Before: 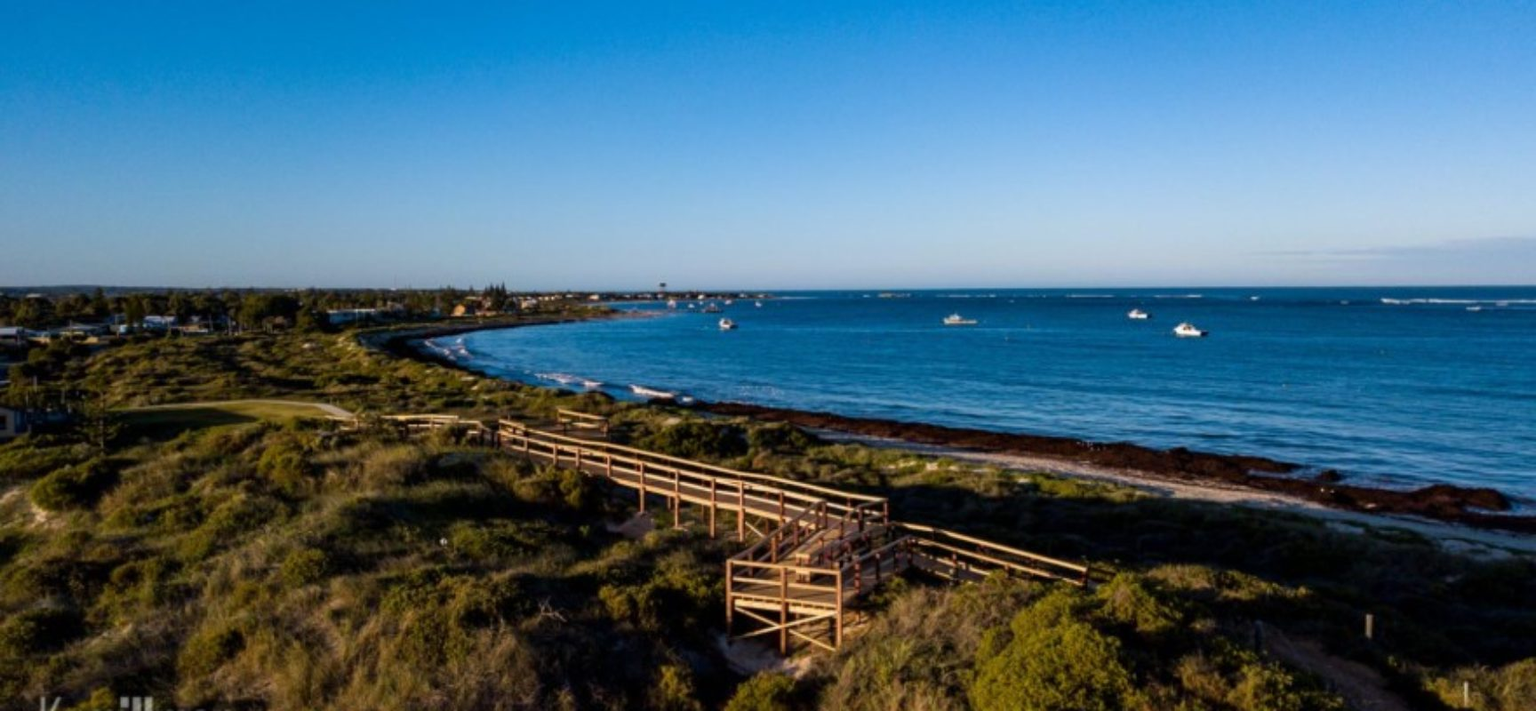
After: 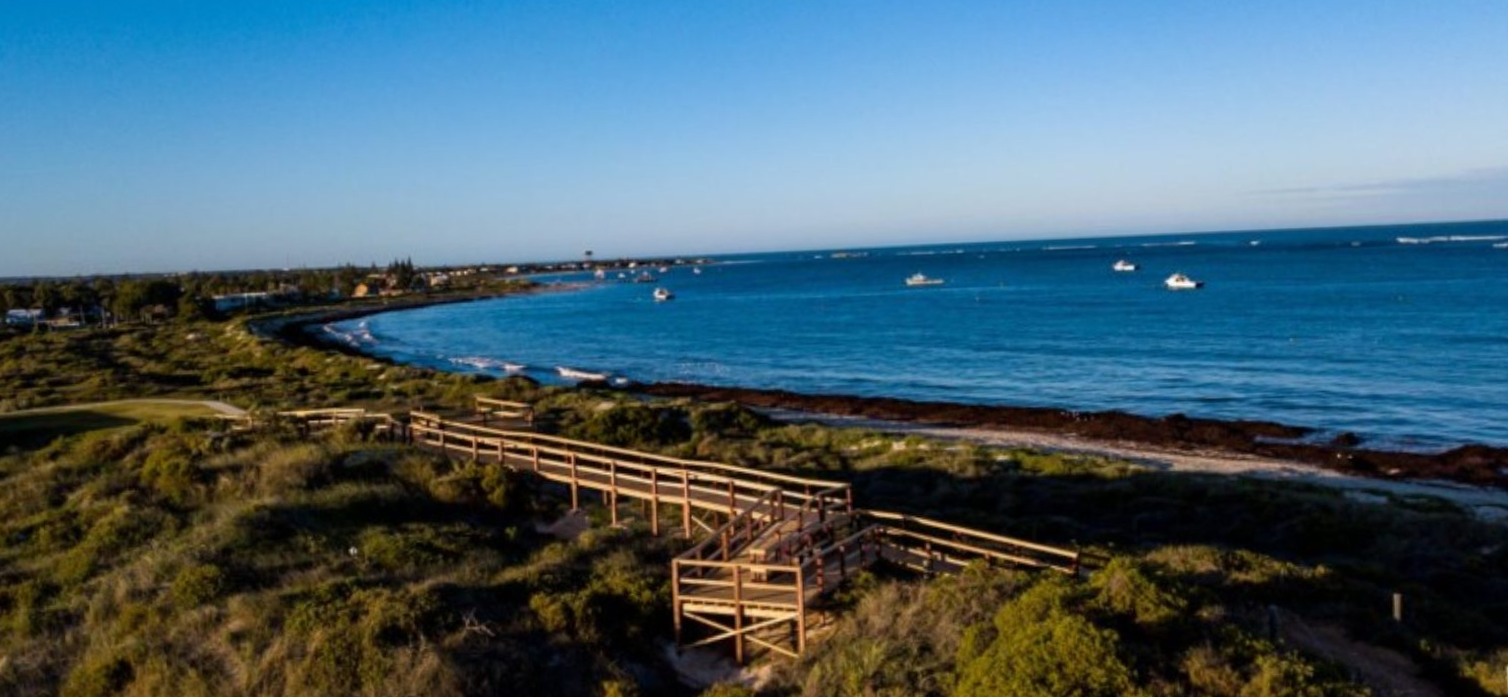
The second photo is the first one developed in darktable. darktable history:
crop and rotate: angle 2.16°, left 5.655%, top 5.72%
